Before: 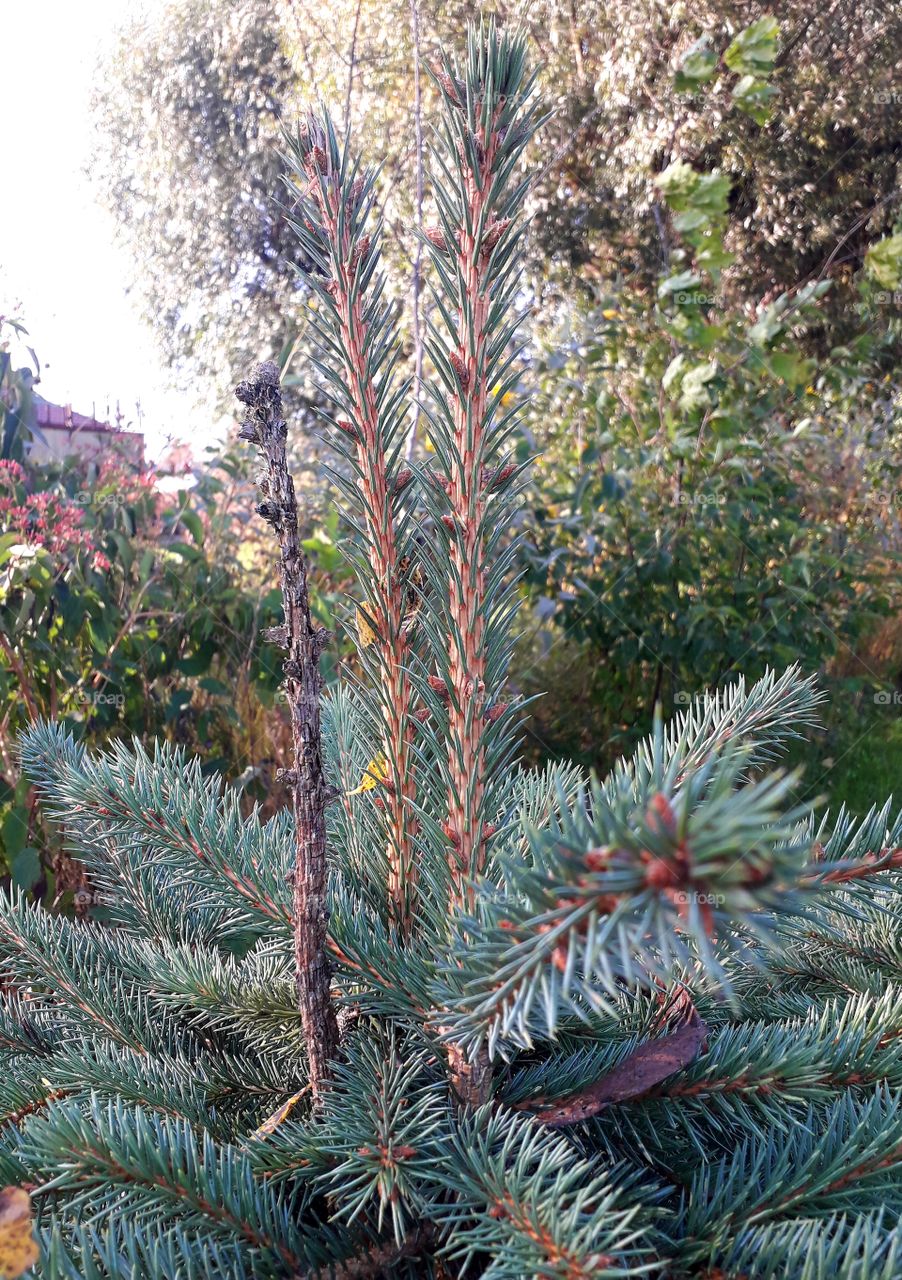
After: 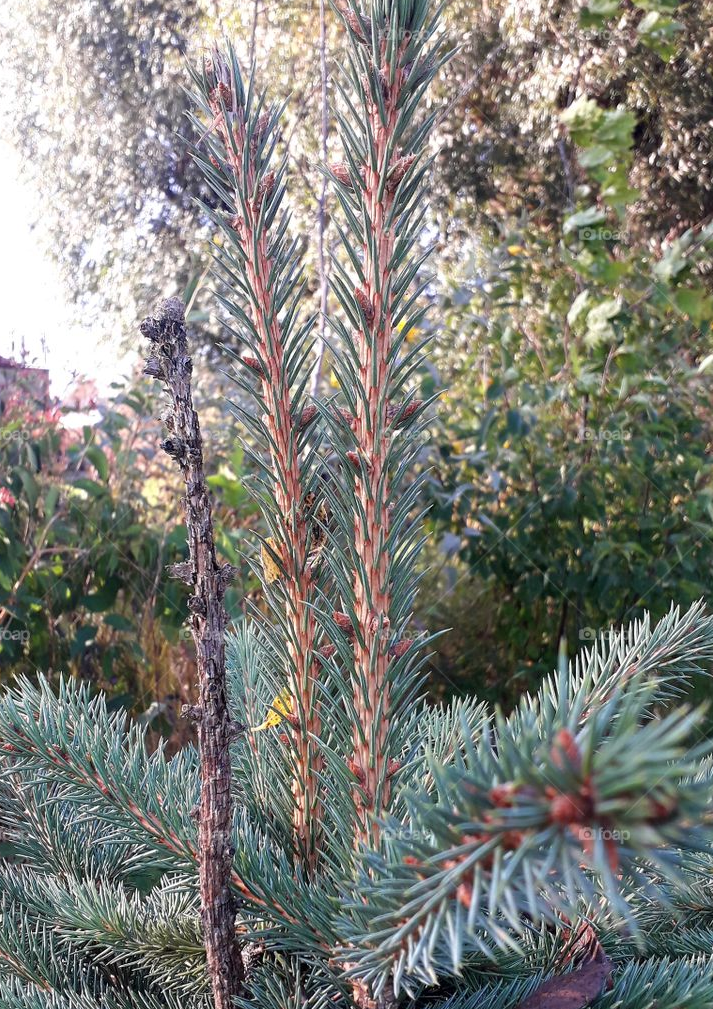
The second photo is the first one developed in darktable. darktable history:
crop and rotate: left 10.546%, top 5.047%, right 10.302%, bottom 16.098%
contrast brightness saturation: saturation -0.055
